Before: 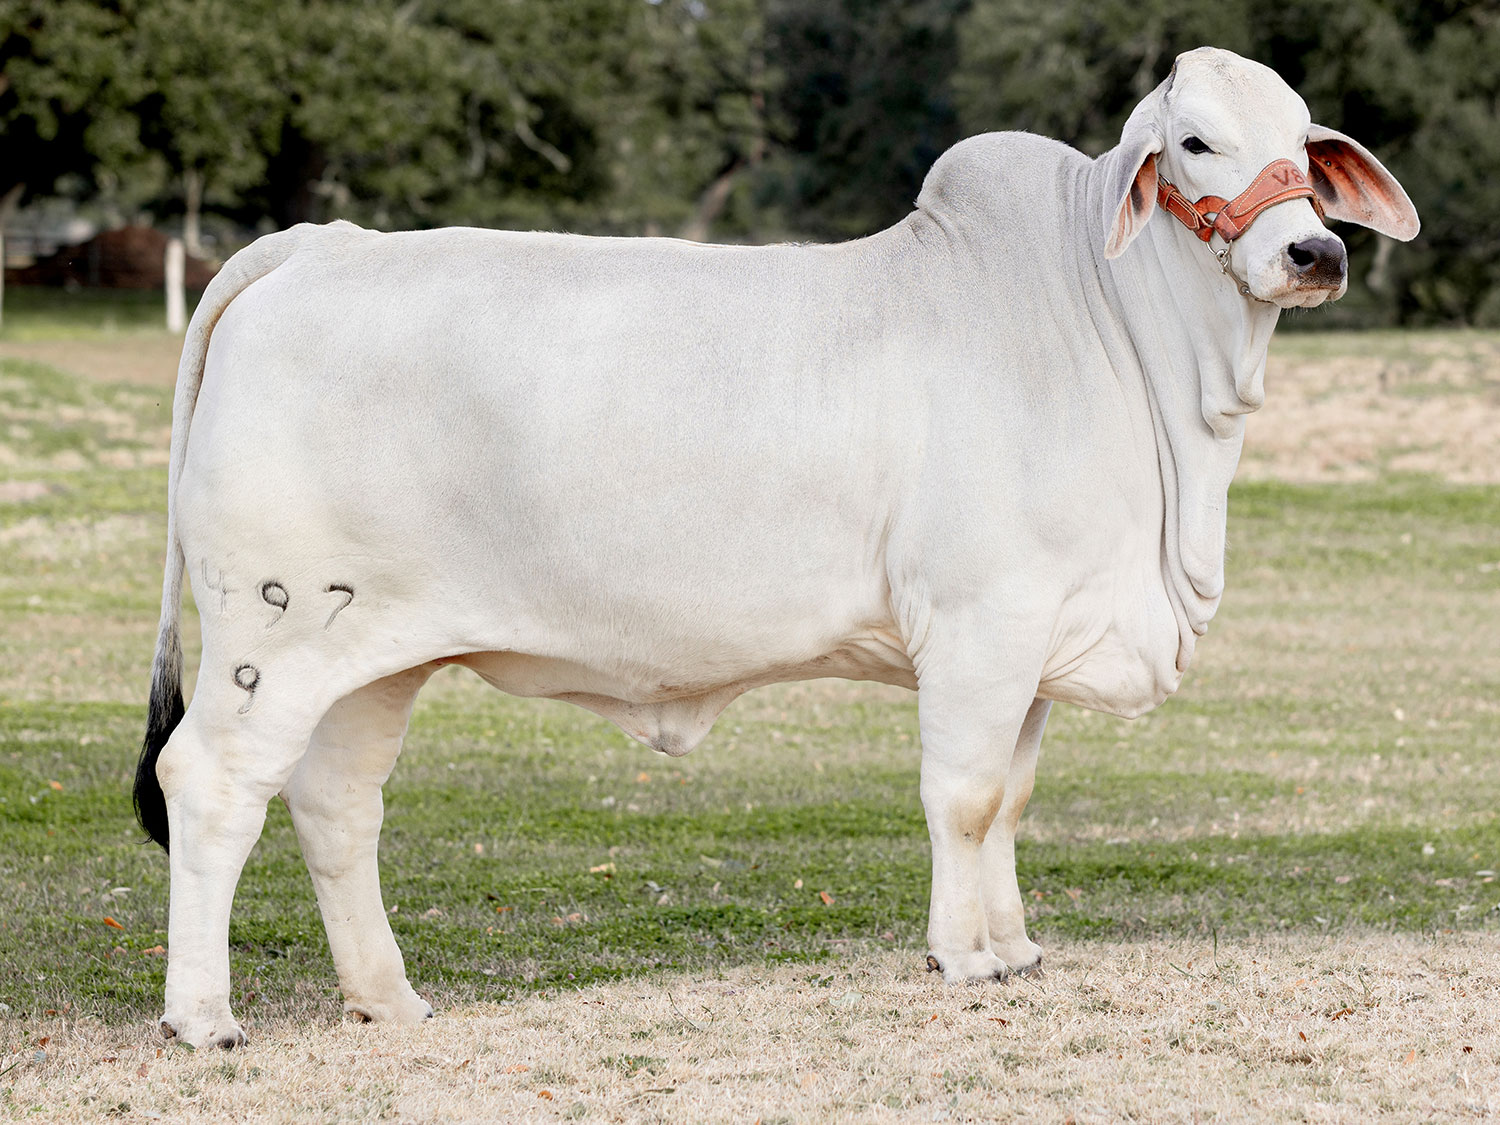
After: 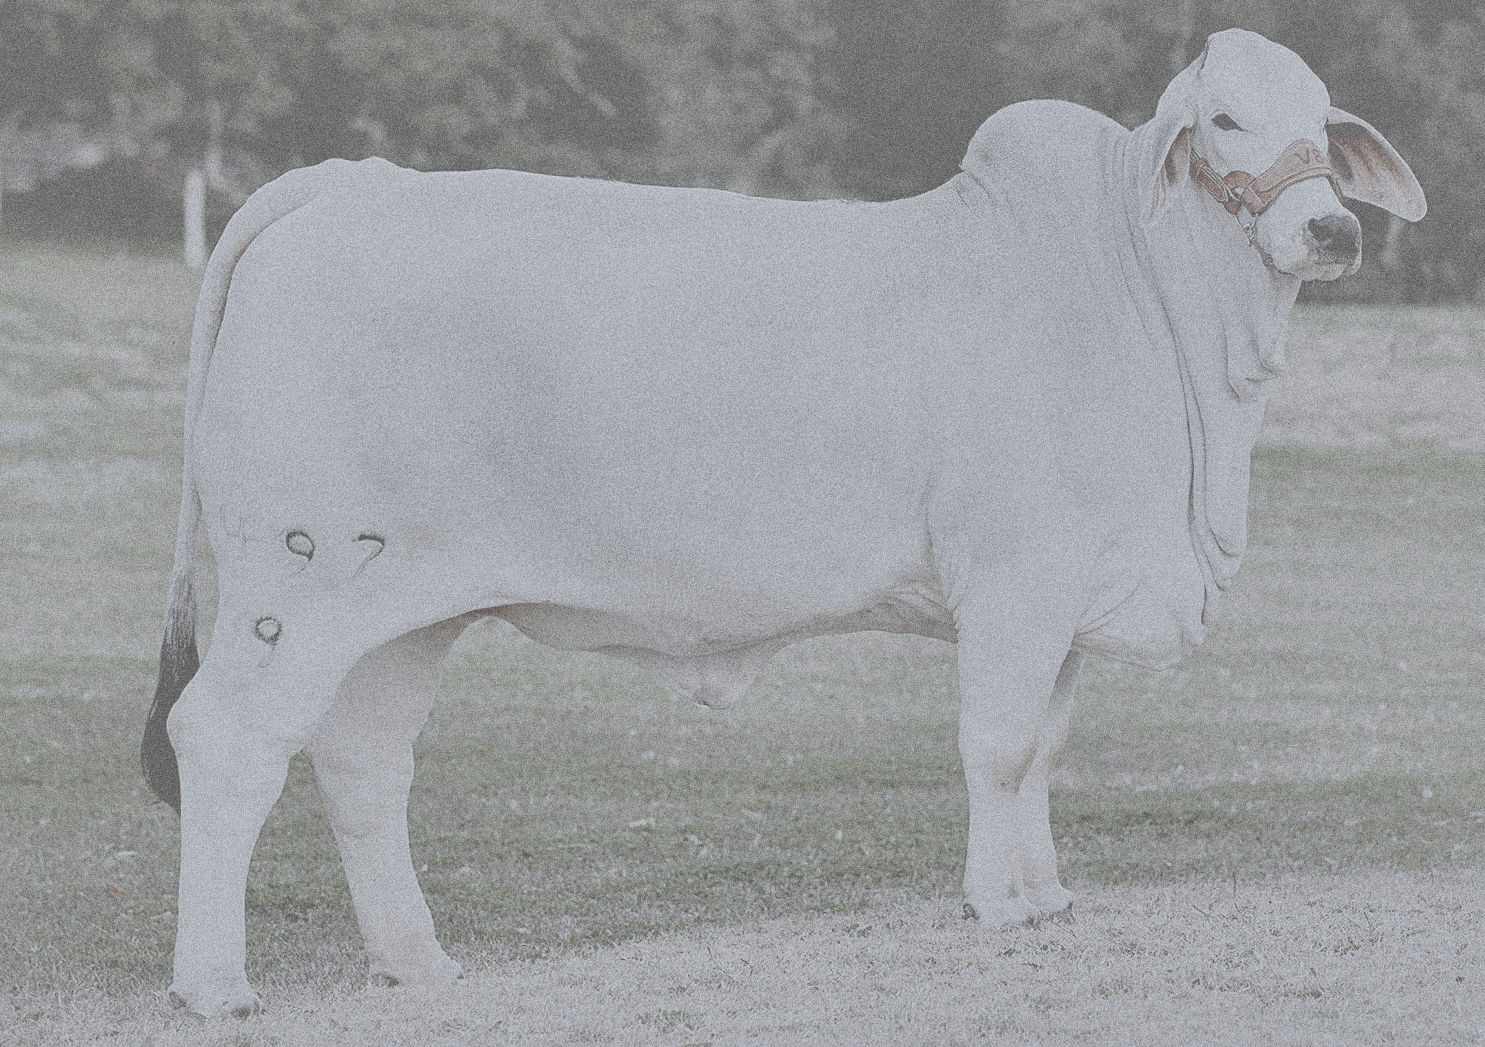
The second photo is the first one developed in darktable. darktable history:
sharpen: amount 0.478
grain: strength 49.07%
shadows and highlights: on, module defaults
contrast brightness saturation: contrast -0.32, brightness 0.75, saturation -0.78
white balance: red 0.871, blue 1.249
tone equalizer: -8 EV -0.417 EV, -7 EV -0.389 EV, -6 EV -0.333 EV, -5 EV -0.222 EV, -3 EV 0.222 EV, -2 EV 0.333 EV, -1 EV 0.389 EV, +0 EV 0.417 EV, edges refinement/feathering 500, mask exposure compensation -1.57 EV, preserve details no
rotate and perspective: rotation 0.679°, lens shift (horizontal) 0.136, crop left 0.009, crop right 0.991, crop top 0.078, crop bottom 0.95
exposure: exposure -2.002 EV, compensate highlight preservation false
